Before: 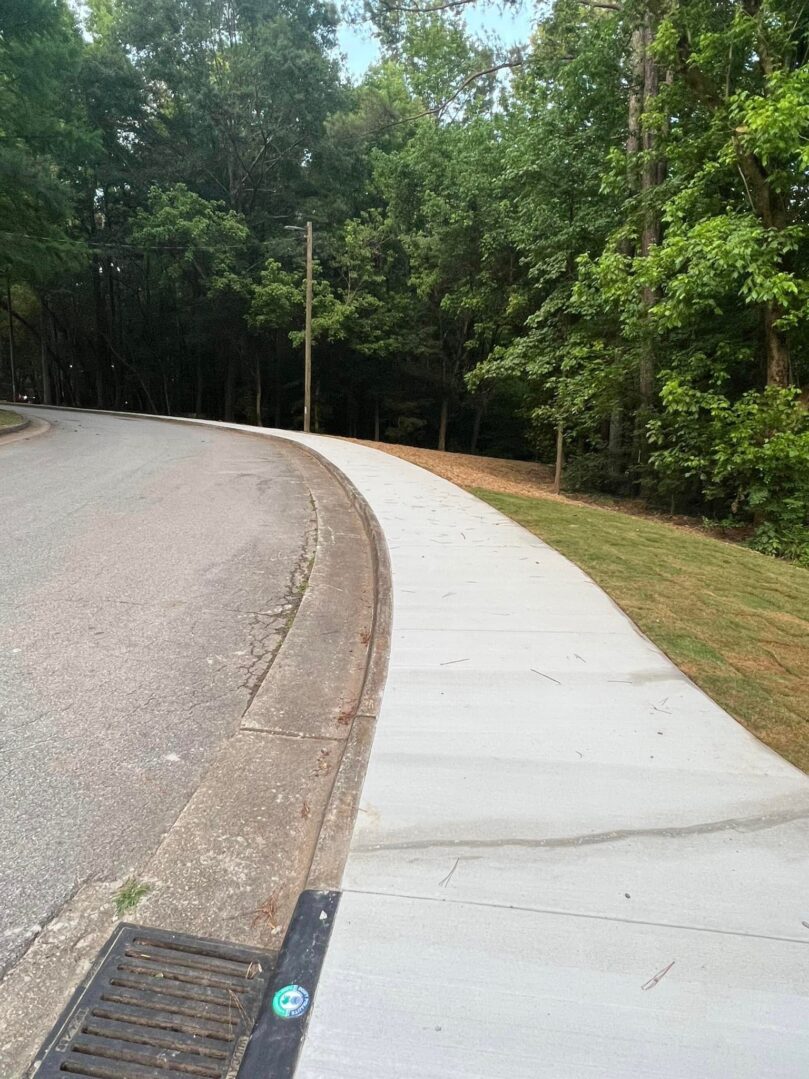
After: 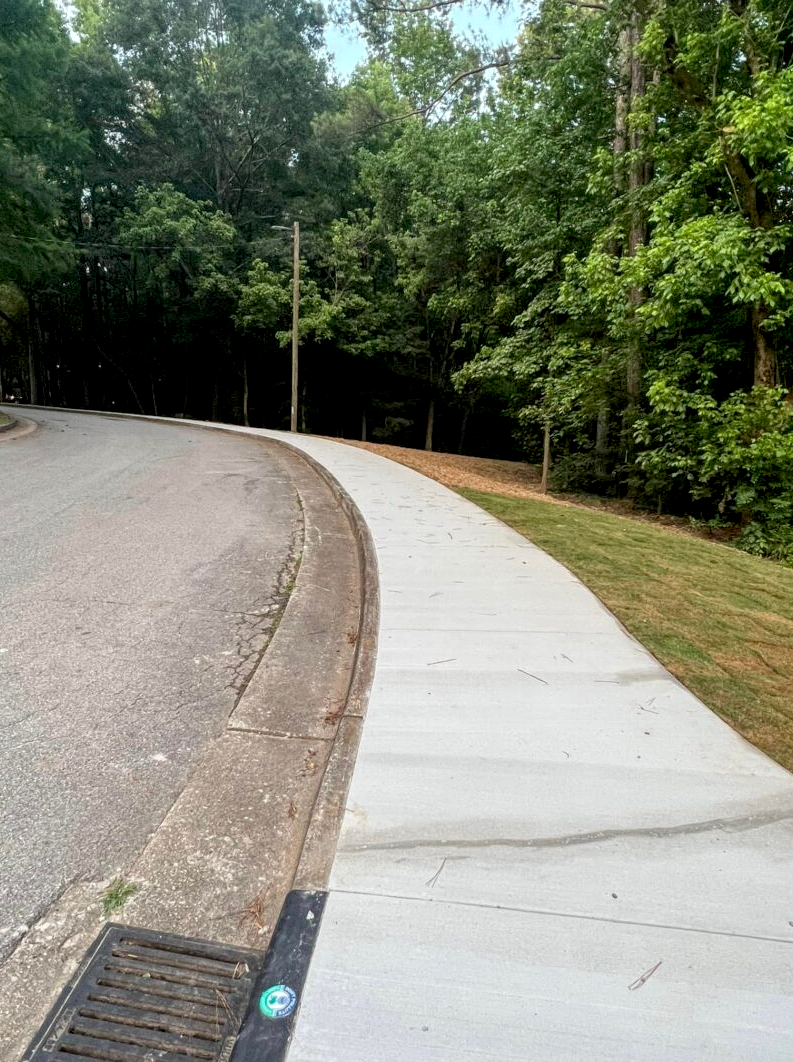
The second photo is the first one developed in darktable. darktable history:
local contrast: on, module defaults
exposure: black level correction 0.01, exposure 0.008 EV, compensate highlight preservation false
crop: left 1.705%, right 0.267%, bottom 1.489%
